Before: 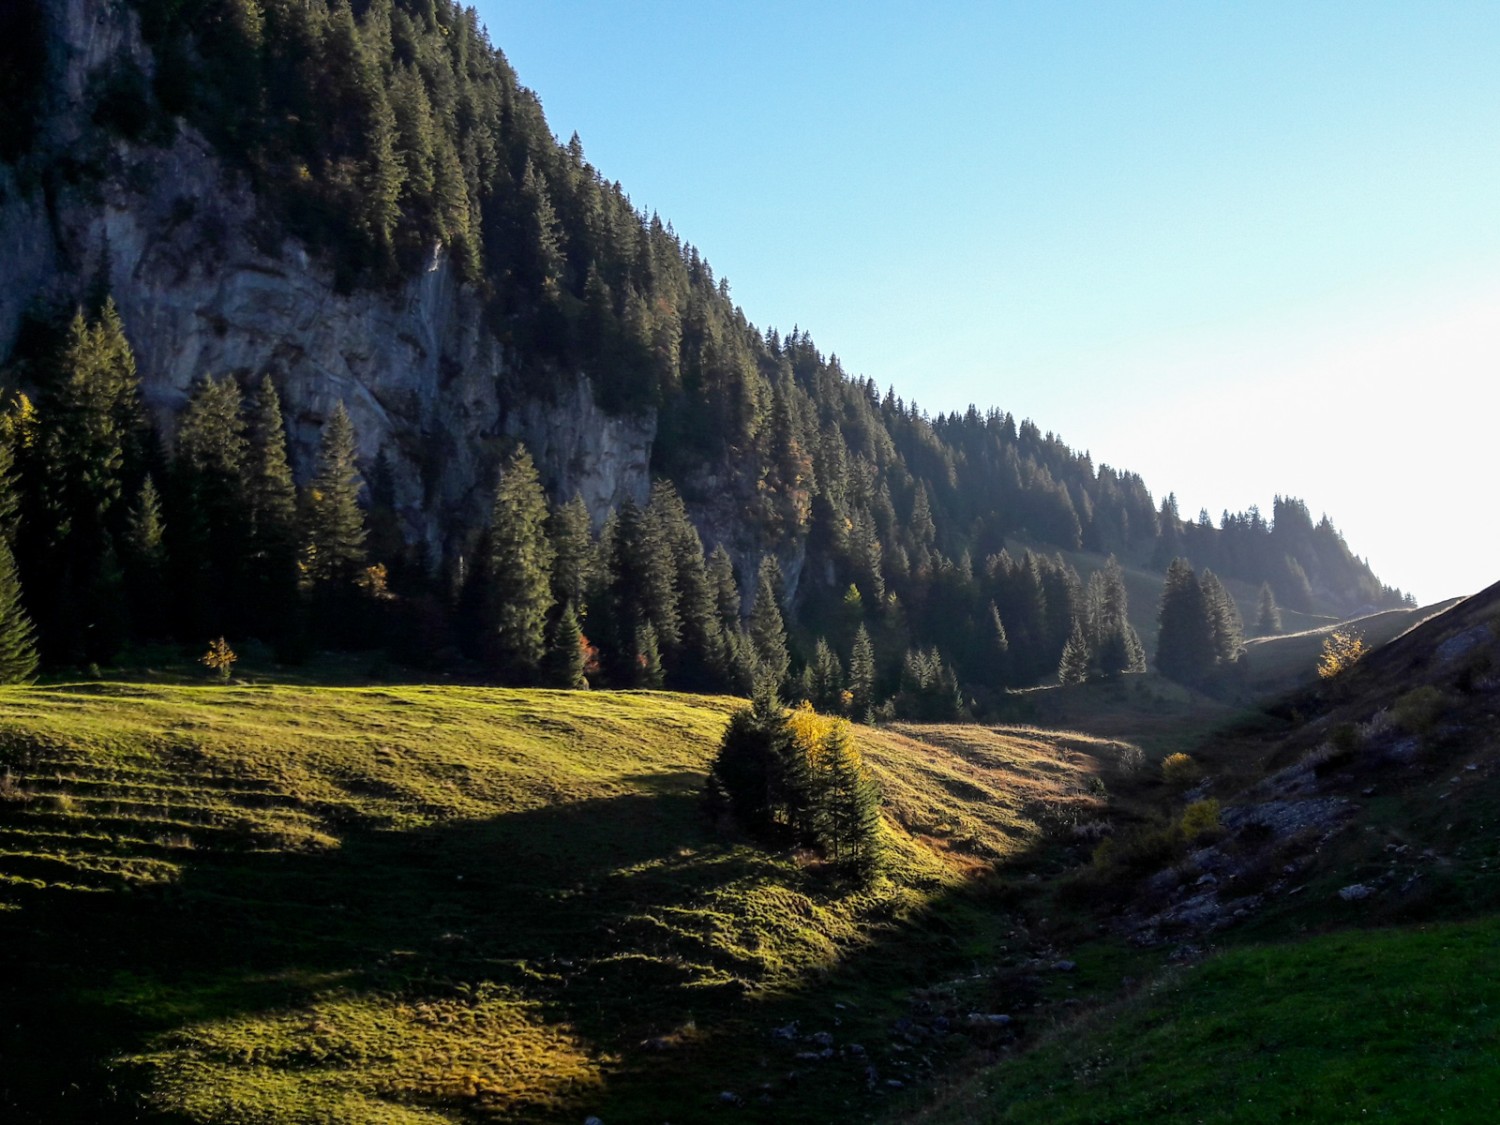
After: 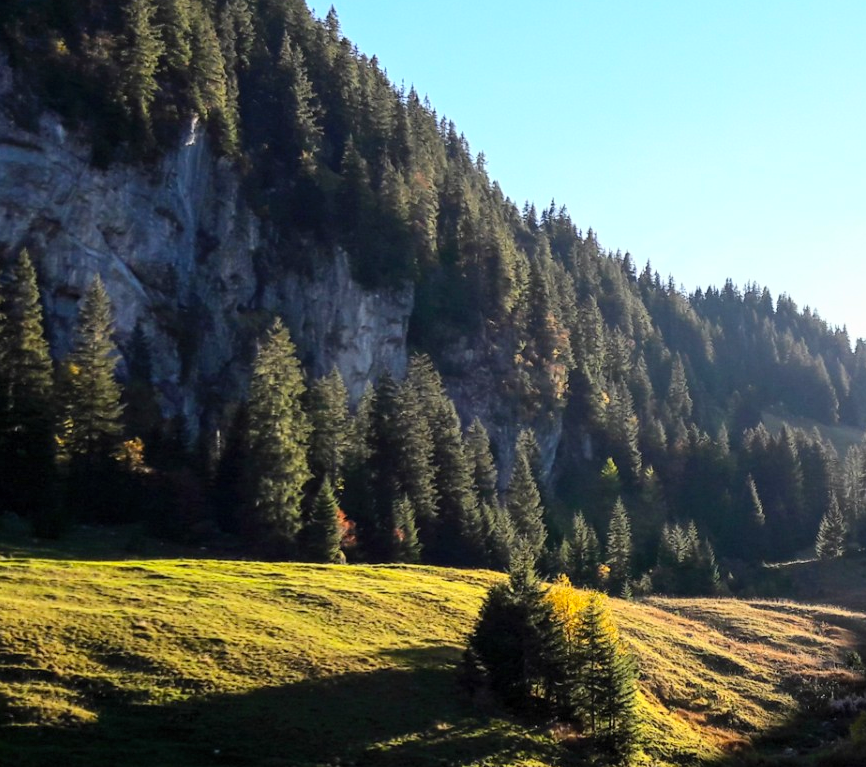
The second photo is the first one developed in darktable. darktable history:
contrast brightness saturation: contrast 0.2, brightness 0.16, saturation 0.22
tone equalizer: on, module defaults
crop: left 16.202%, top 11.208%, right 26.045%, bottom 20.557%
